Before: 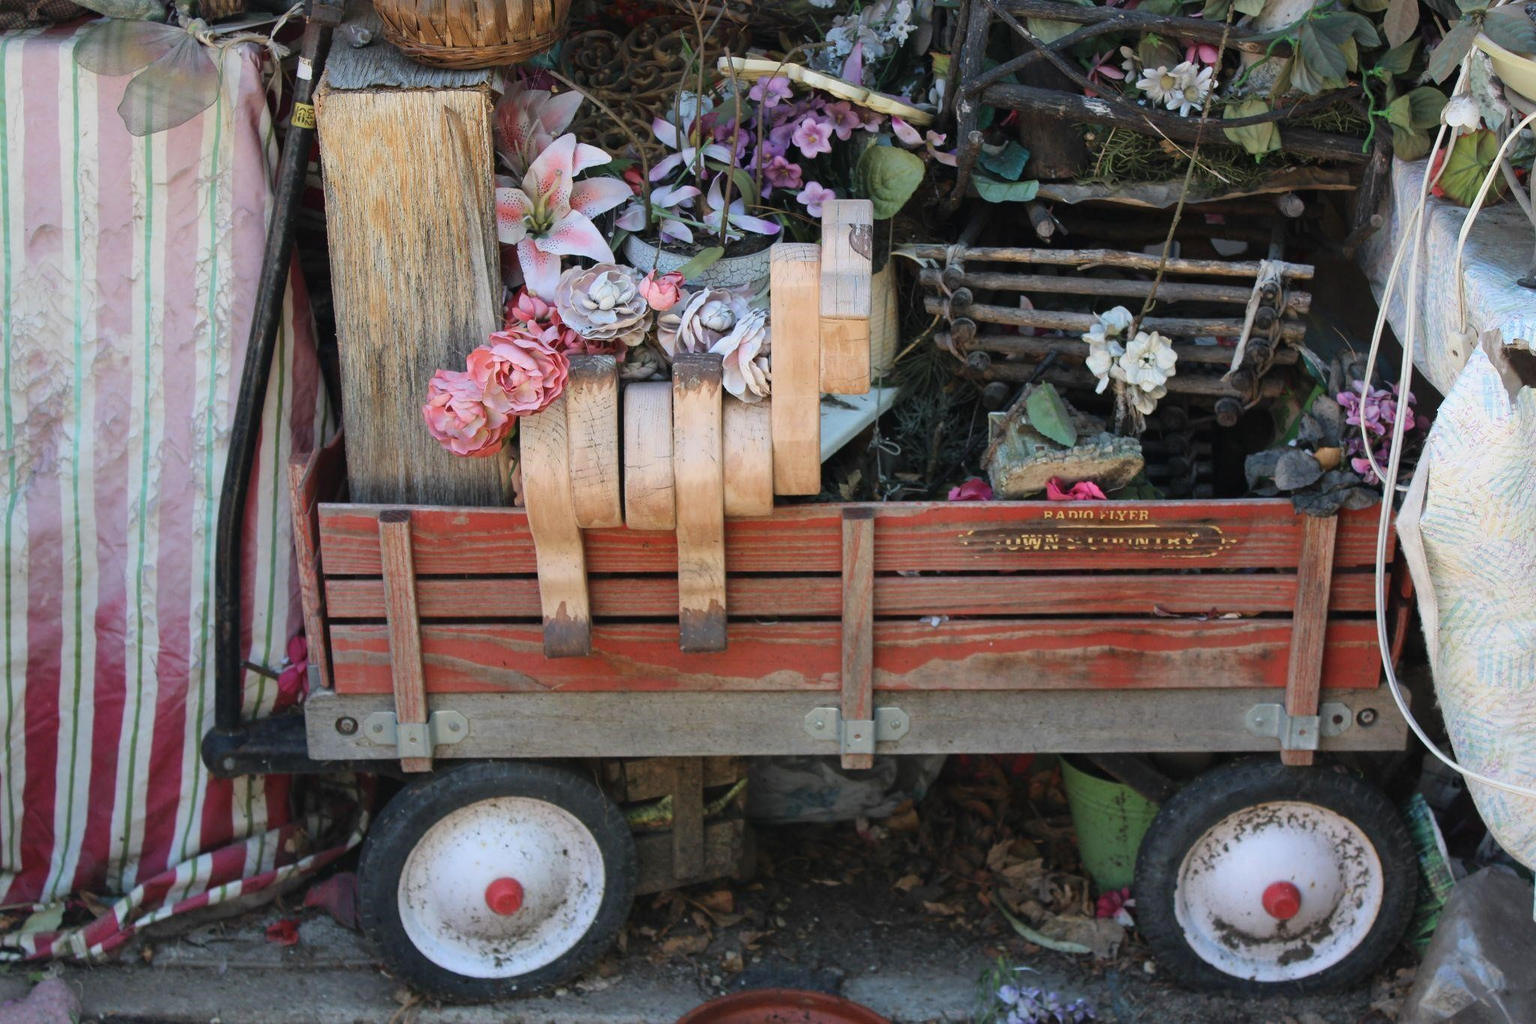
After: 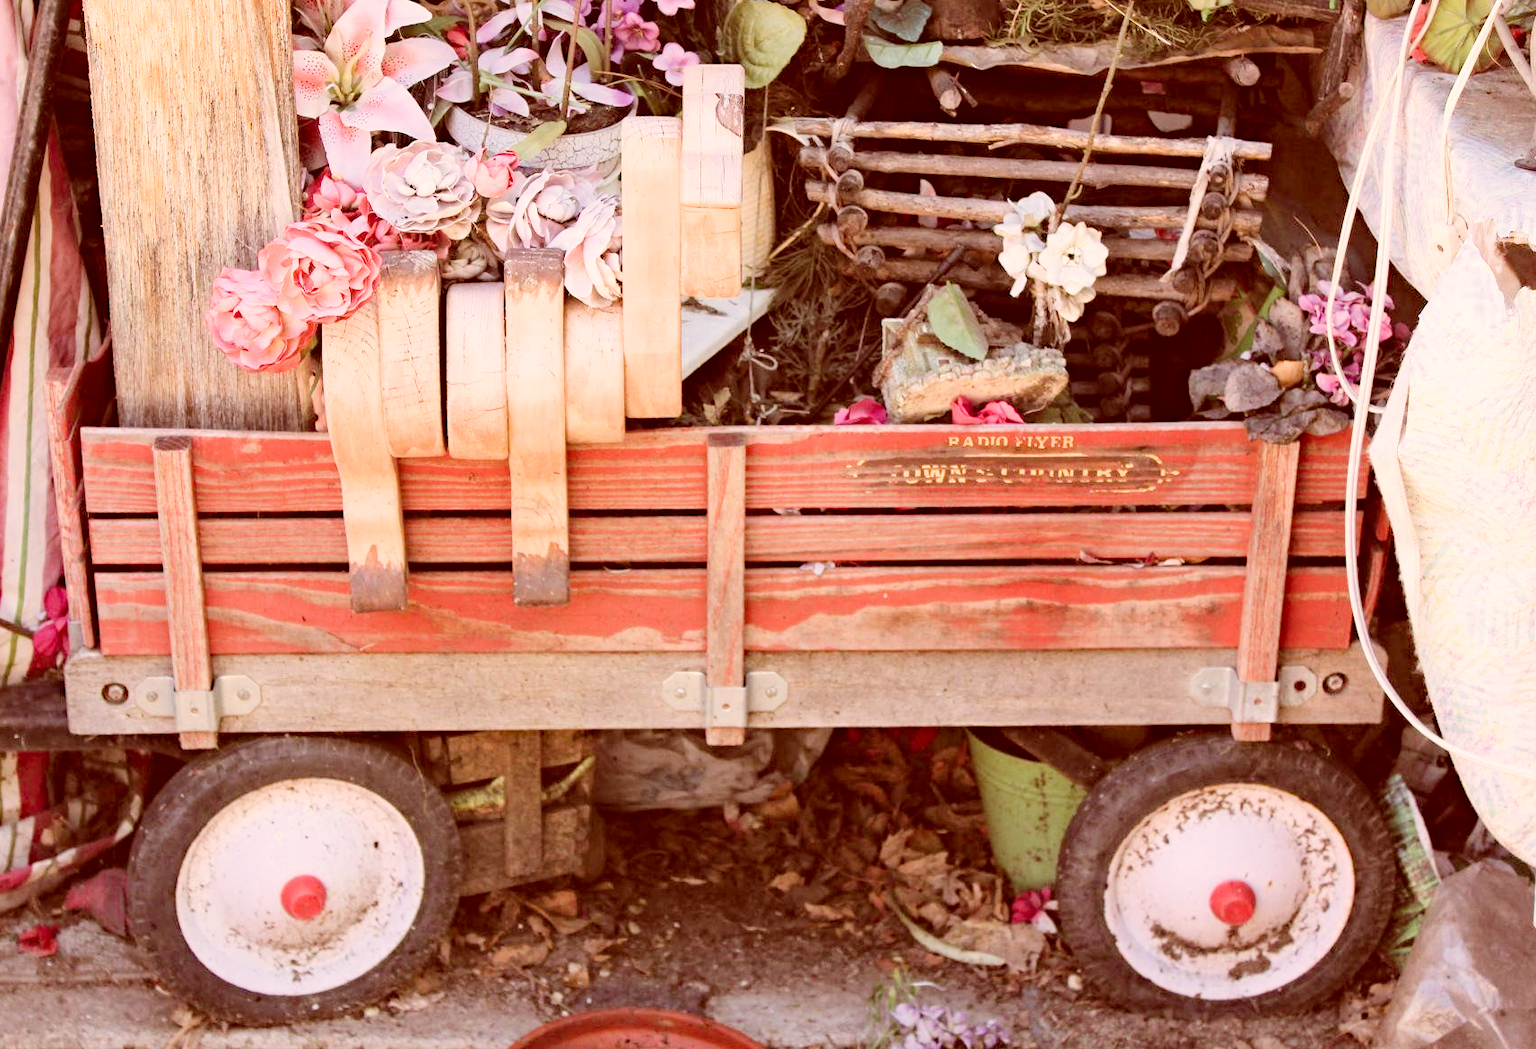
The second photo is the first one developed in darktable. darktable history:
exposure: black level correction 0, exposure 1.975 EV, compensate exposure bias true, compensate highlight preservation false
filmic rgb: black relative exposure -7.65 EV, white relative exposure 4.56 EV, hardness 3.61
crop: left 16.315%, top 14.246%
haze removal: compatibility mode true, adaptive false
color correction: highlights a* 9.03, highlights b* 8.71, shadows a* 40, shadows b* 40, saturation 0.8
